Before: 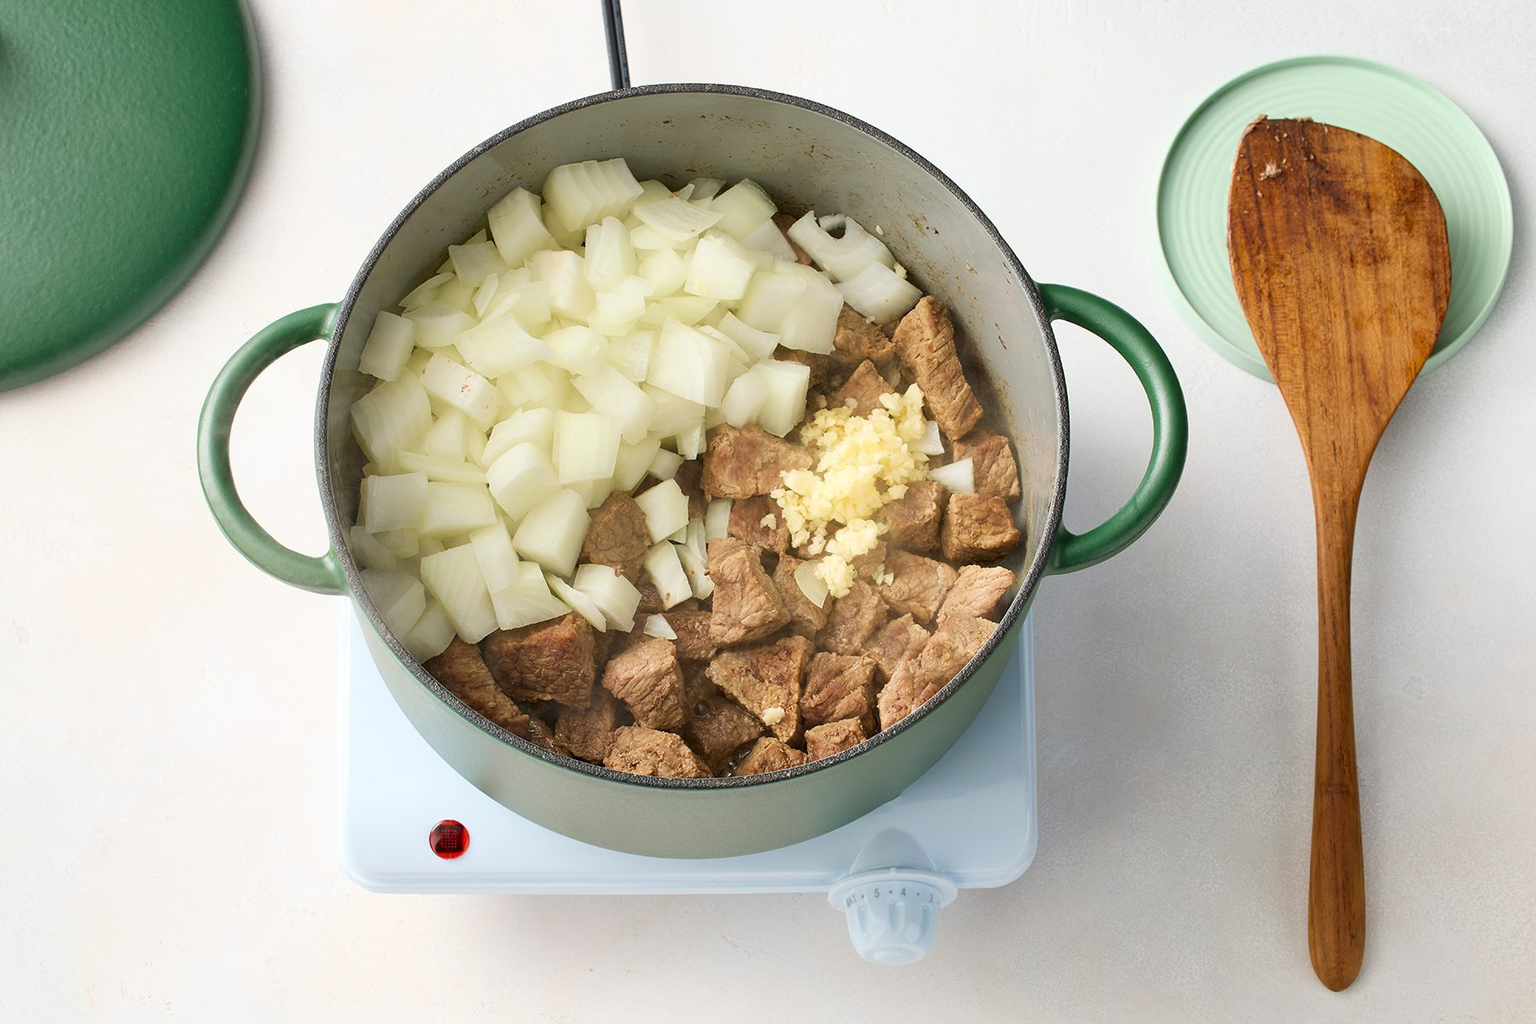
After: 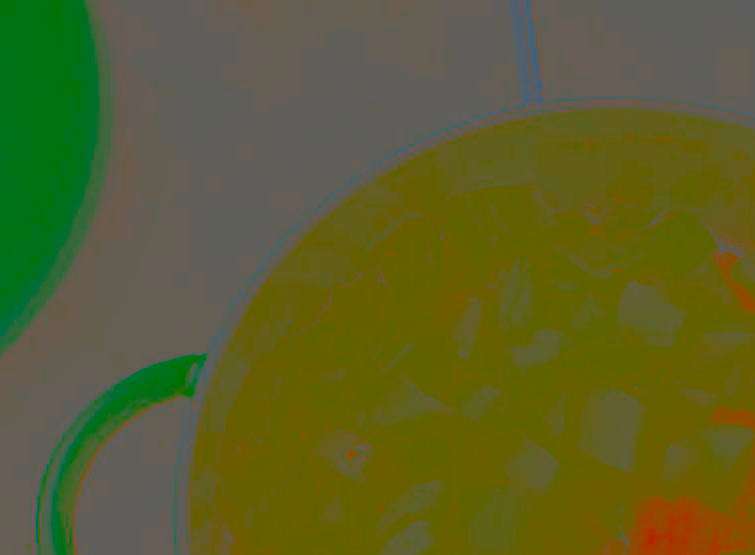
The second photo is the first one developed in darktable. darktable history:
rgb levels: levels [[0.01, 0.419, 0.839], [0, 0.5, 1], [0, 0.5, 1]]
crop and rotate: left 10.817%, top 0.062%, right 47.194%, bottom 53.626%
color balance rgb: perceptual saturation grading › global saturation 30%, global vibrance 20%
contrast brightness saturation: contrast -0.99, brightness -0.17, saturation 0.75
